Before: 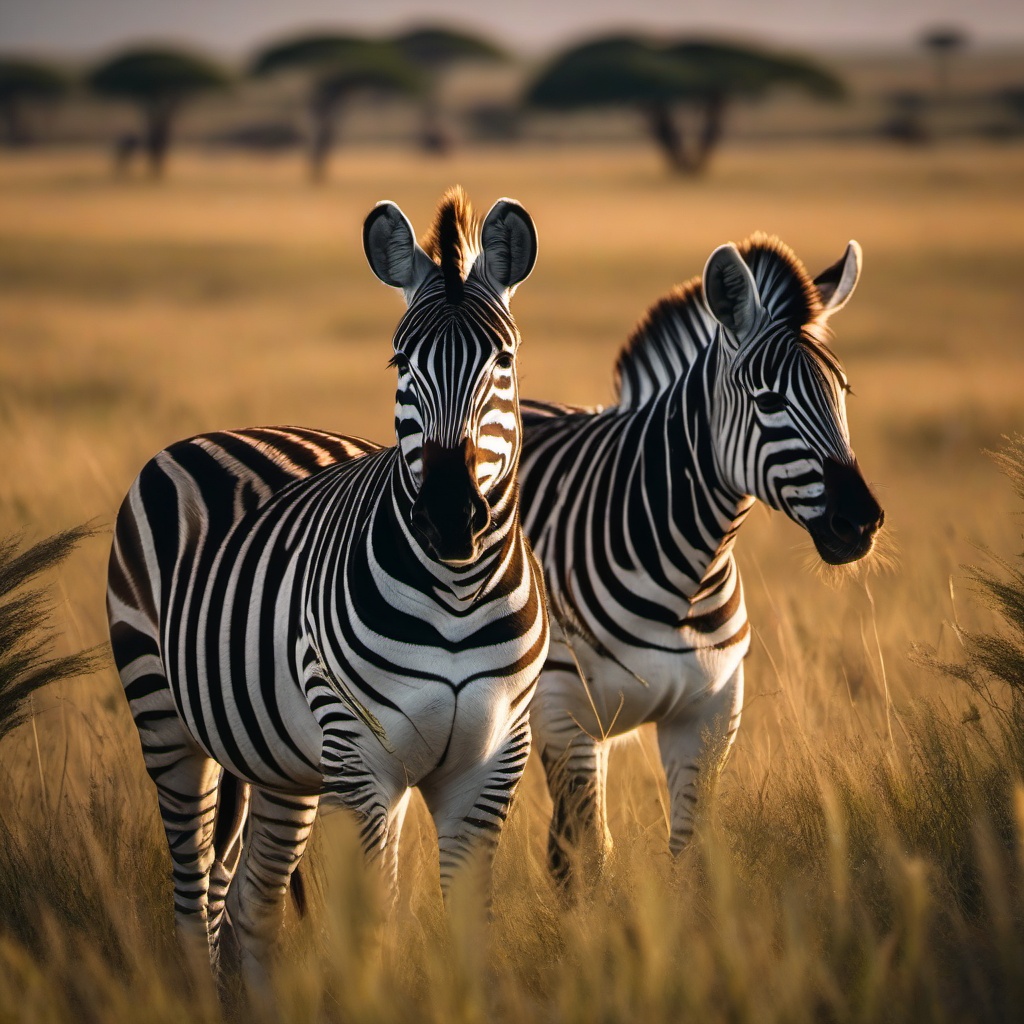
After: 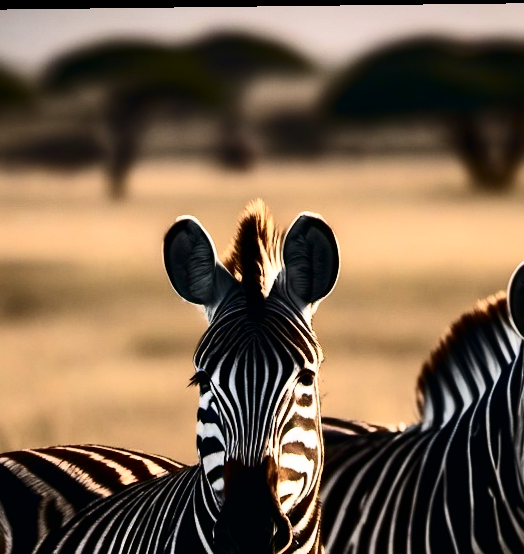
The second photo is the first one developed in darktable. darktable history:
exposure: exposure -0.048 EV, compensate highlight preservation false
crop: left 19.556%, right 30.401%, bottom 46.458%
contrast brightness saturation: contrast 0.5, saturation -0.1
rotate and perspective: lens shift (vertical) 0.048, lens shift (horizontal) -0.024, automatic cropping off
local contrast: mode bilateral grid, contrast 15, coarseness 36, detail 105%, midtone range 0.2
